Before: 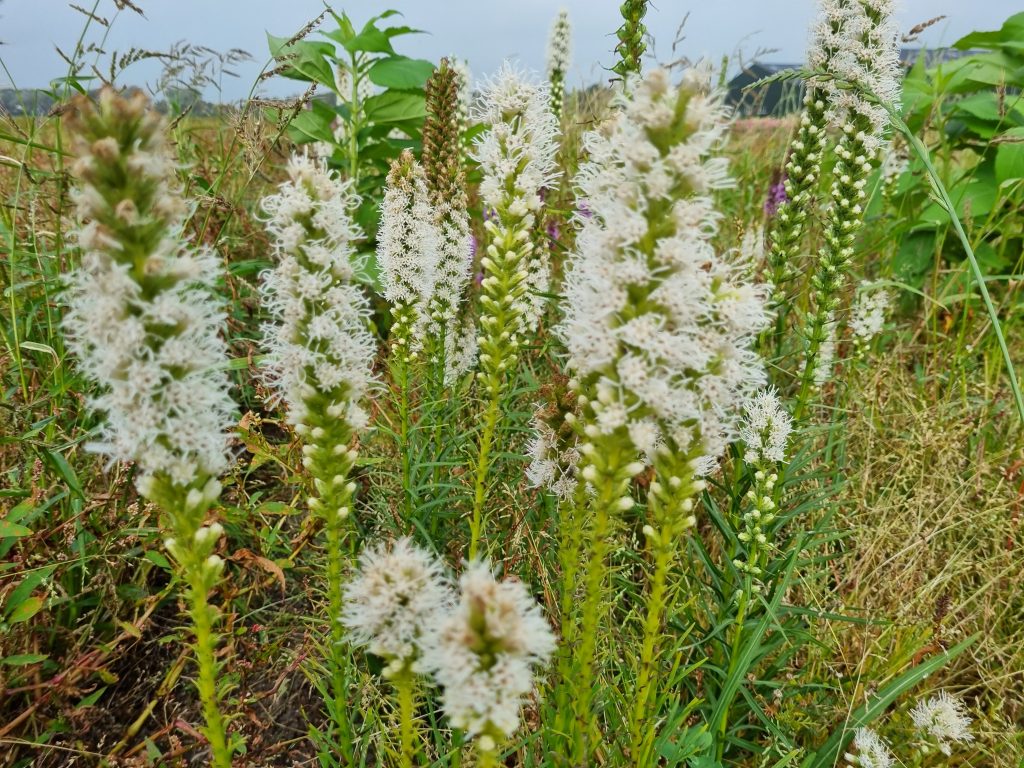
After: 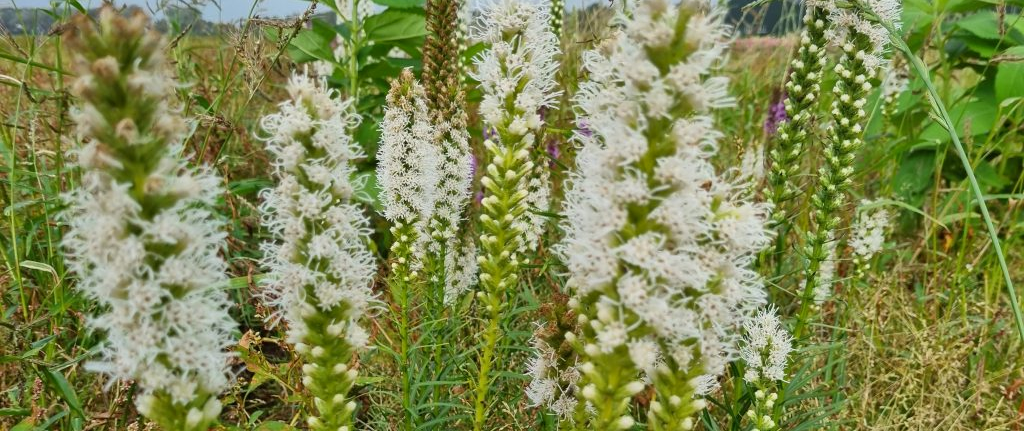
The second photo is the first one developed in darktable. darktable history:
shadows and highlights: low approximation 0.01, soften with gaussian
crop and rotate: top 10.605%, bottom 33.274%
